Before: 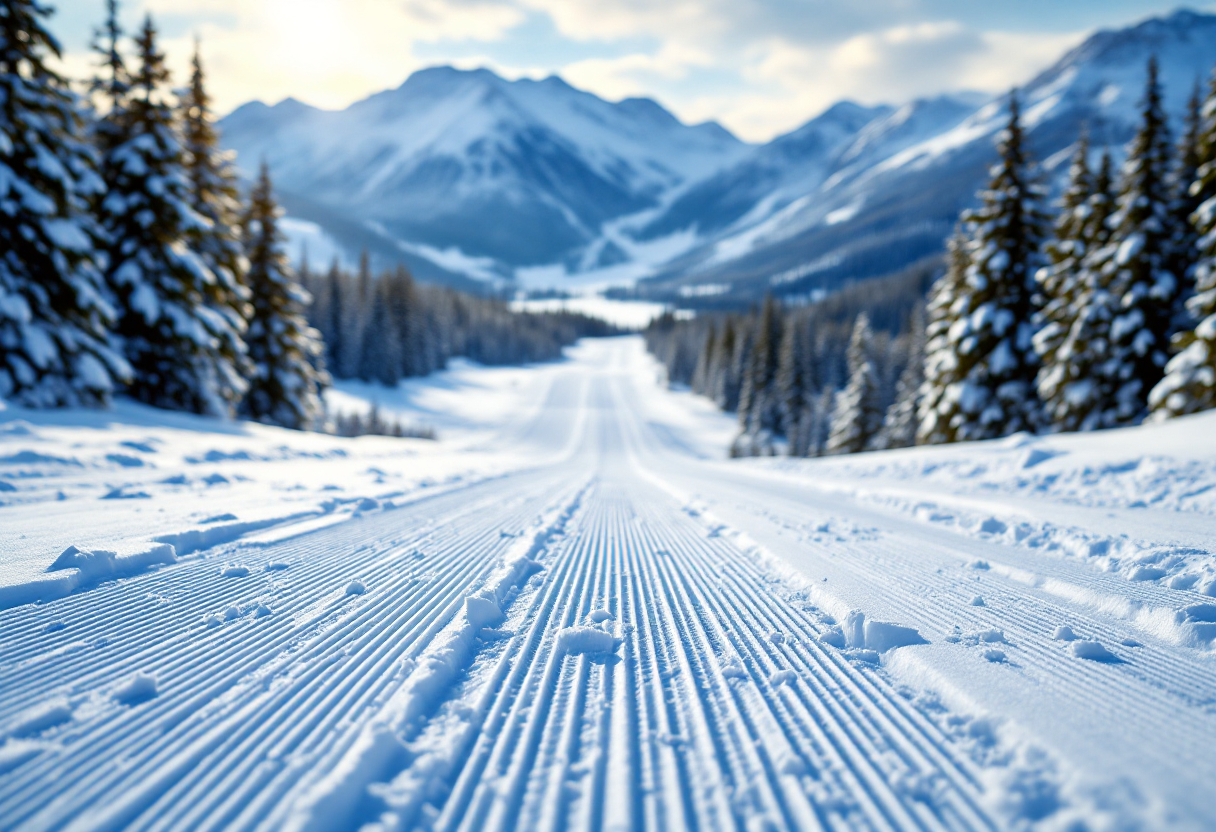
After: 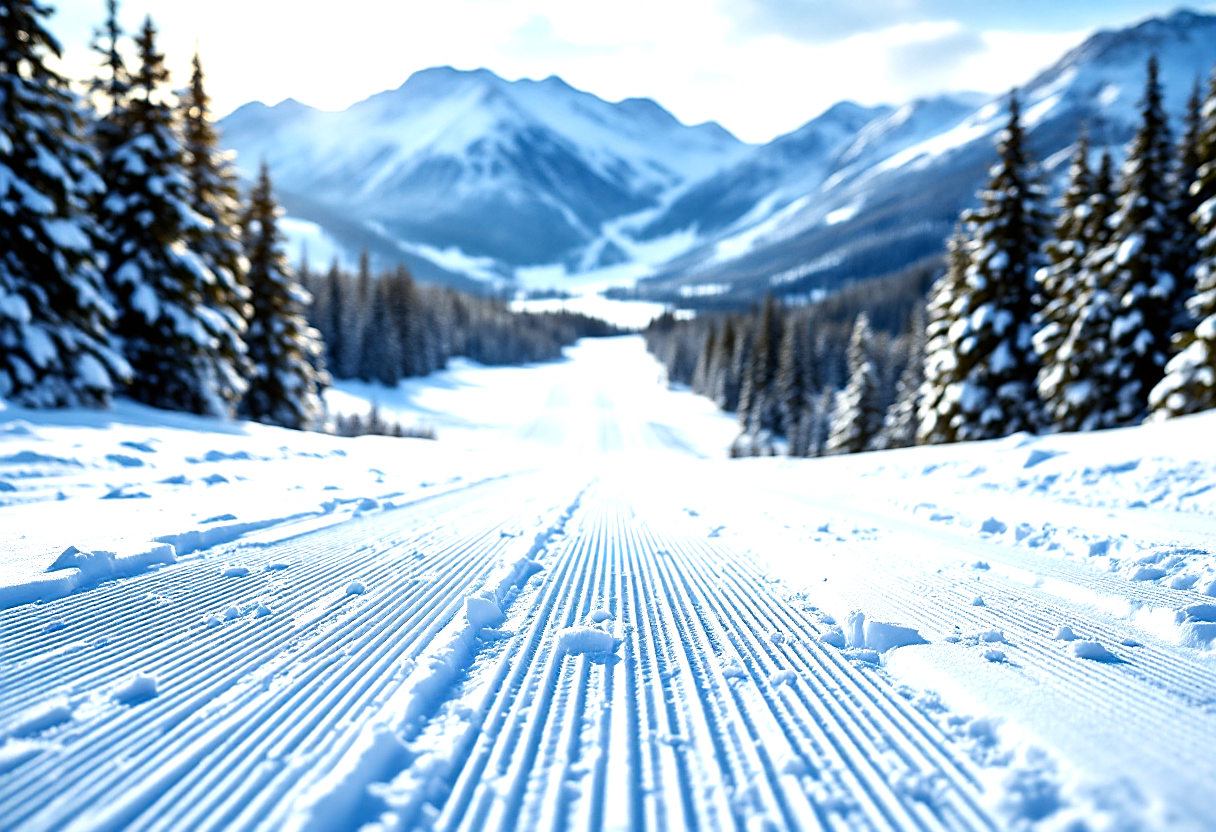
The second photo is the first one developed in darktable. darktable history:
tone equalizer: -8 EV -0.743 EV, -7 EV -0.735 EV, -6 EV -0.617 EV, -5 EV -0.395 EV, -3 EV 0.375 EV, -2 EV 0.6 EV, -1 EV 0.676 EV, +0 EV 0.731 EV, edges refinement/feathering 500, mask exposure compensation -1.57 EV, preserve details no
sharpen: on, module defaults
